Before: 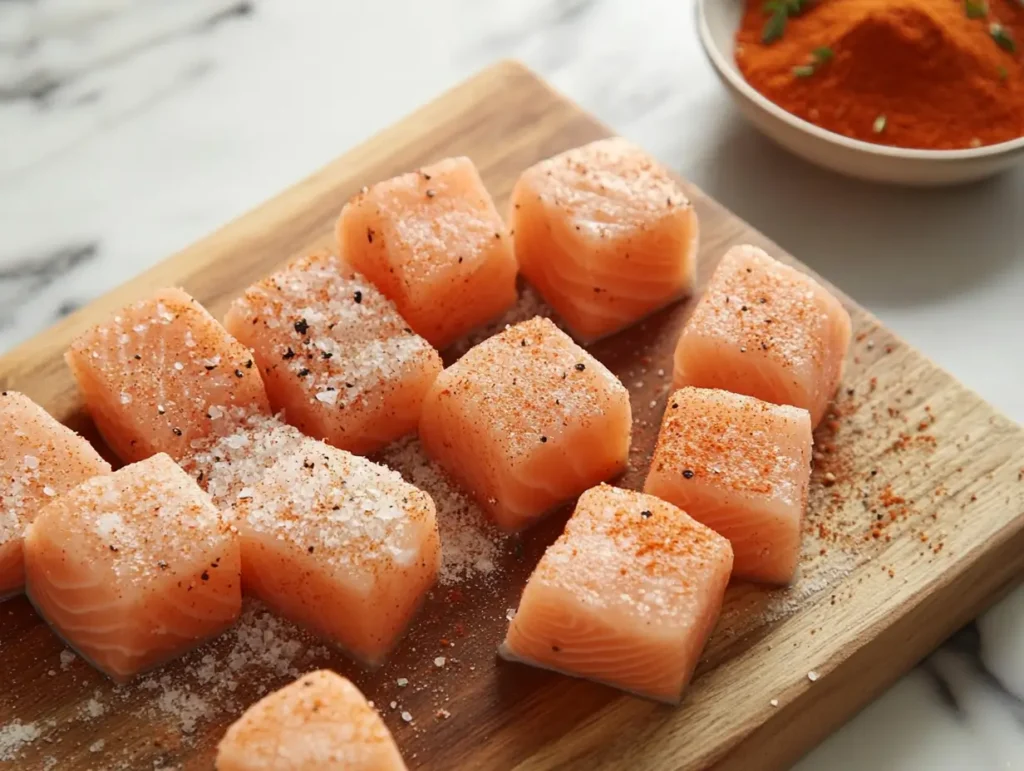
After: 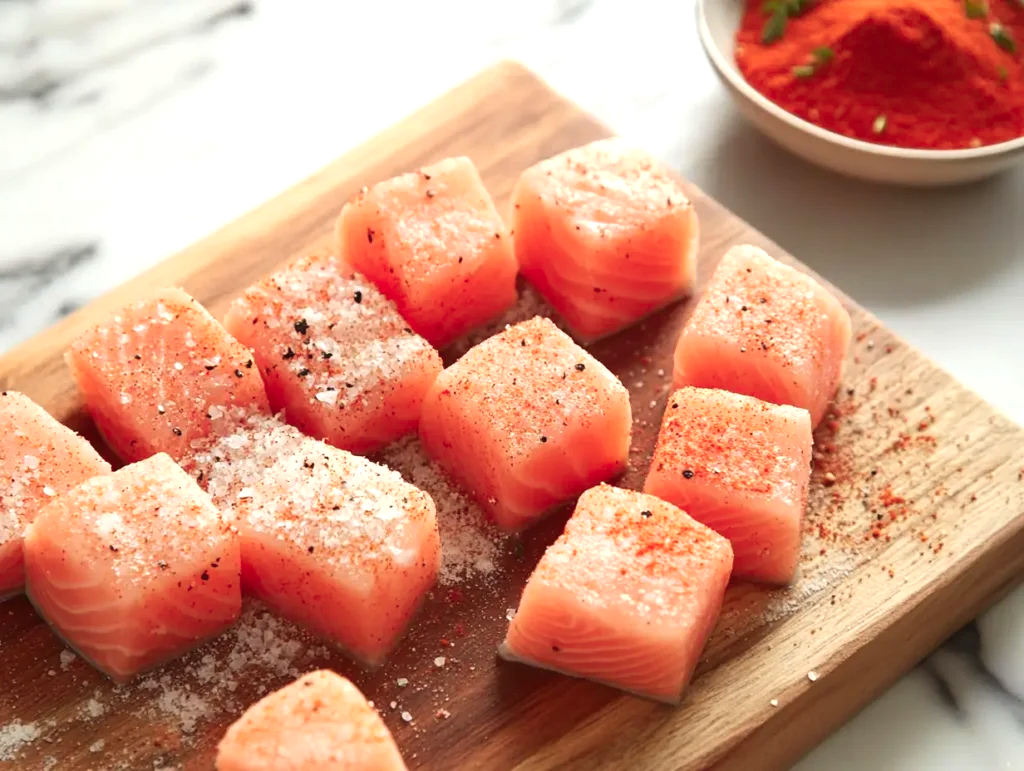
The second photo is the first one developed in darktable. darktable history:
color zones: curves: ch1 [(0.239, 0.552) (0.75, 0.5)]; ch2 [(0.25, 0.462) (0.749, 0.457)]
exposure: black level correction 0, exposure 0.499 EV, compensate highlight preservation false
contrast brightness saturation: saturation -0.058
tone equalizer: on, module defaults
